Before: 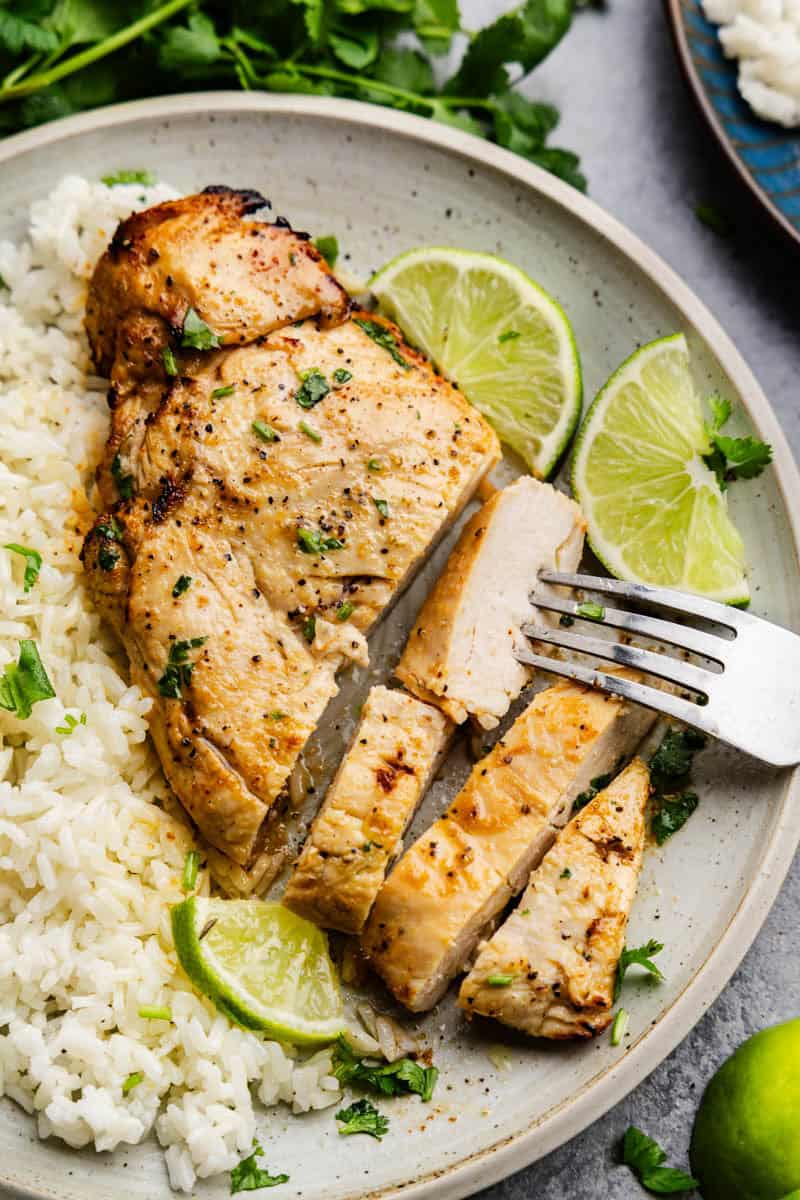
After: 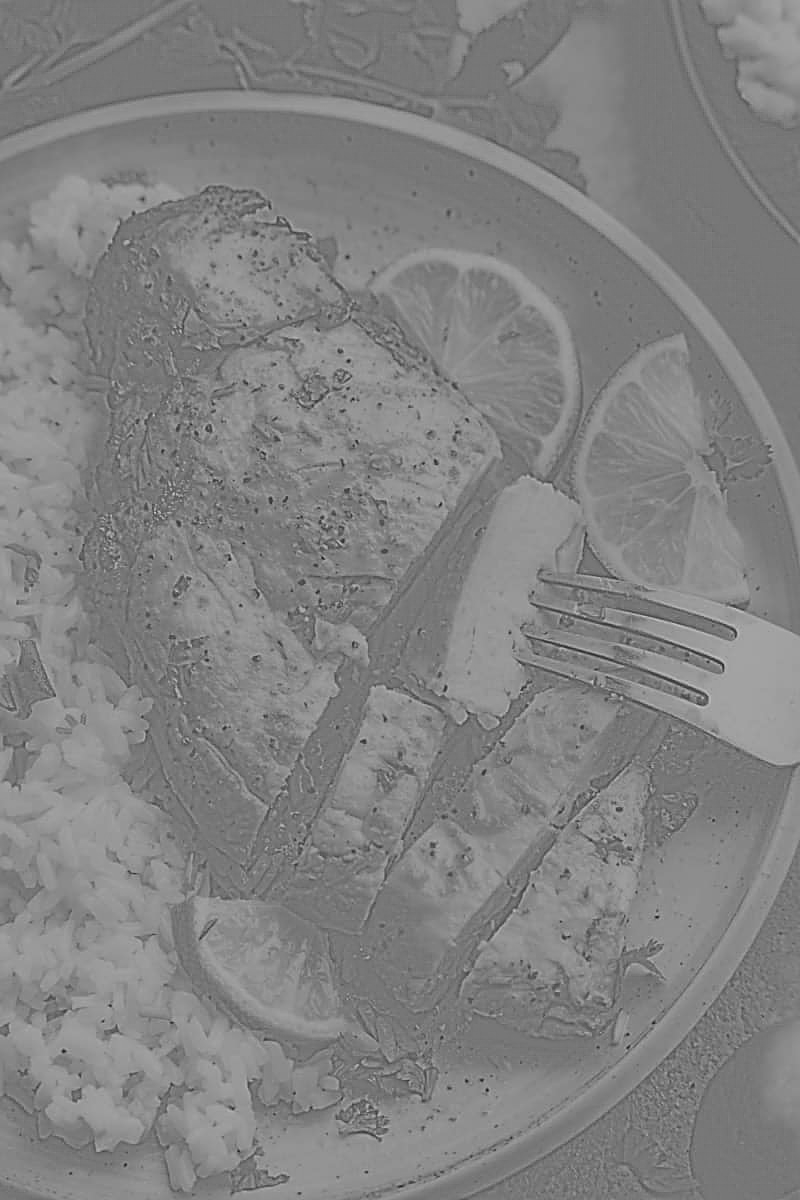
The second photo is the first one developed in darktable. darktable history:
highpass: sharpness 9.84%, contrast boost 9.94%
sharpen: on, module defaults
exposure: exposure 1.5 EV, compensate highlight preservation false
